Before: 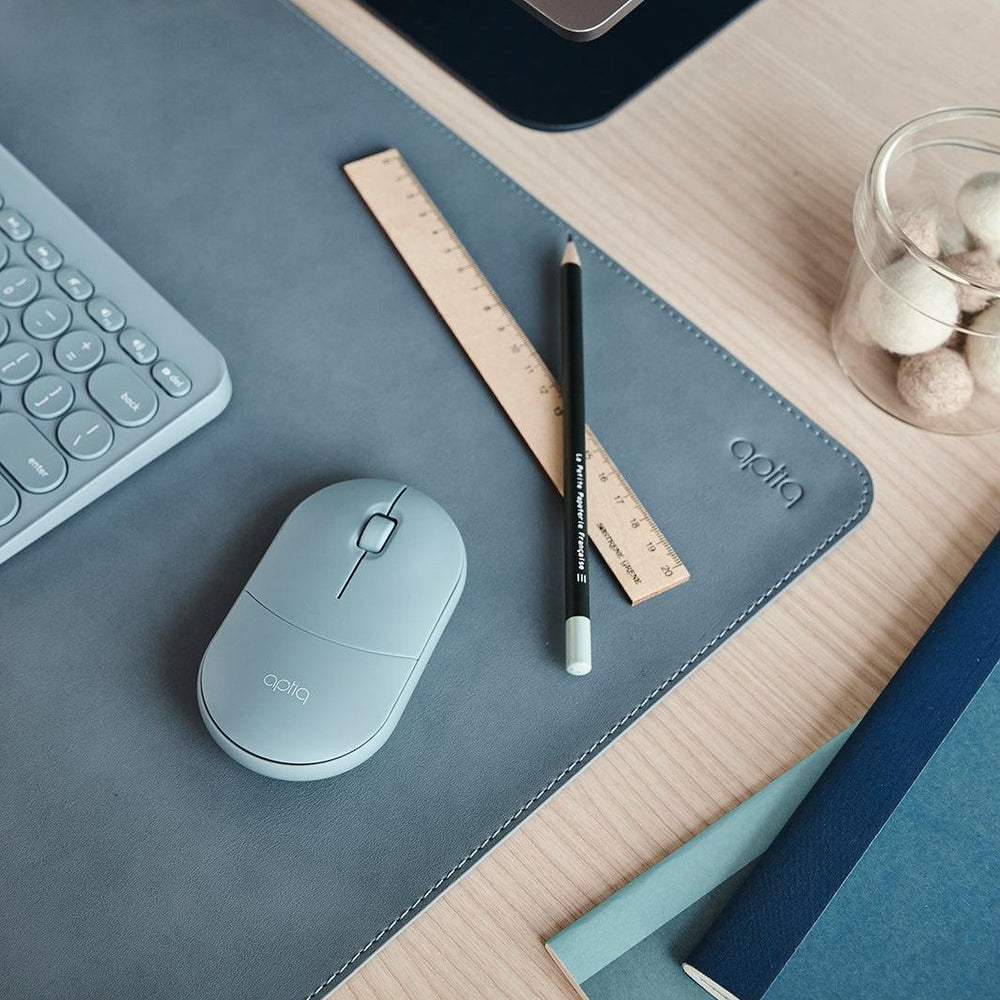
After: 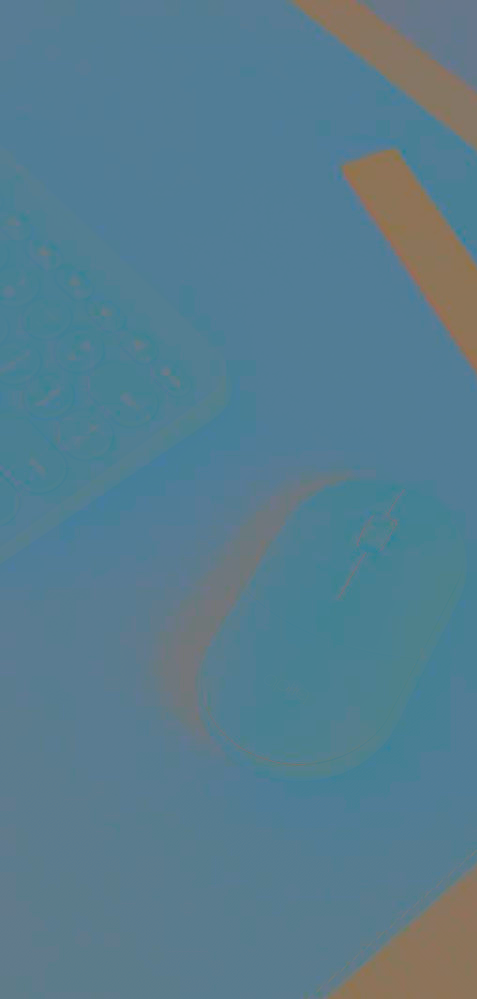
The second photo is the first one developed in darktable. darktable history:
tone curve: curves: ch0 [(0, 0) (0.003, 0.346) (0.011, 0.346) (0.025, 0.346) (0.044, 0.35) (0.069, 0.354) (0.1, 0.361) (0.136, 0.368) (0.177, 0.381) (0.224, 0.395) (0.277, 0.421) (0.335, 0.458) (0.399, 0.502) (0.468, 0.556) (0.543, 0.617) (0.623, 0.685) (0.709, 0.748) (0.801, 0.814) (0.898, 0.865) (1, 1)], color space Lab, independent channels, preserve colors none
contrast brightness saturation: contrast -0.976, brightness -0.168, saturation 0.733
crop and rotate: left 0.006%, top 0%, right 52.235%
shadows and highlights: on, module defaults
